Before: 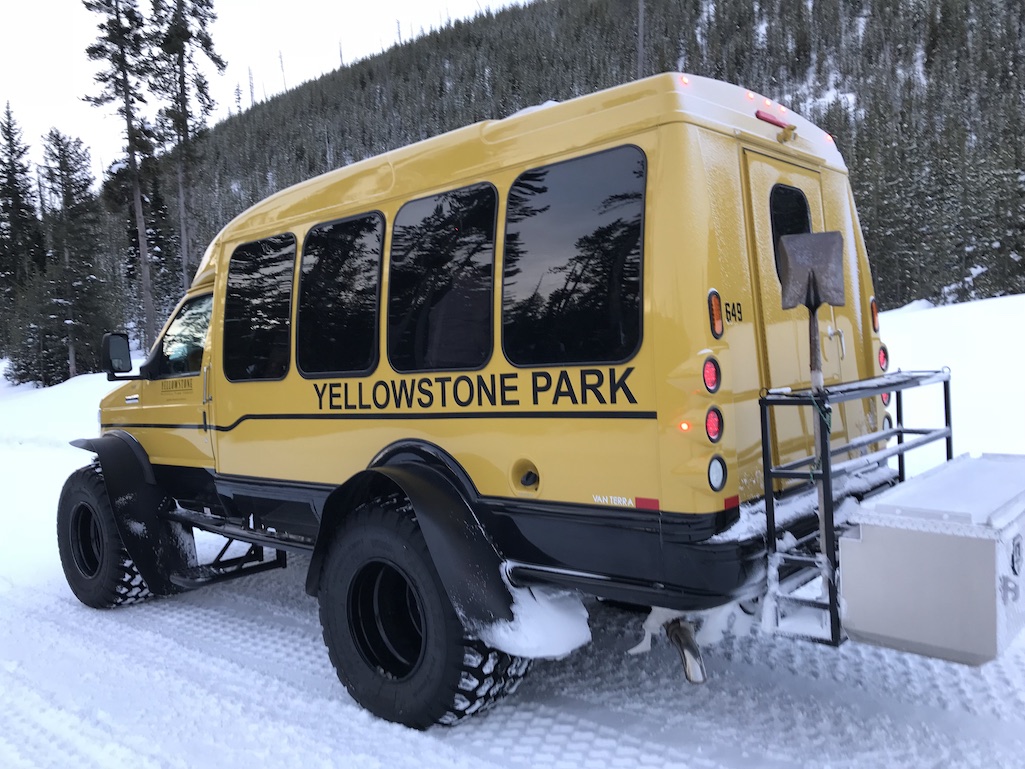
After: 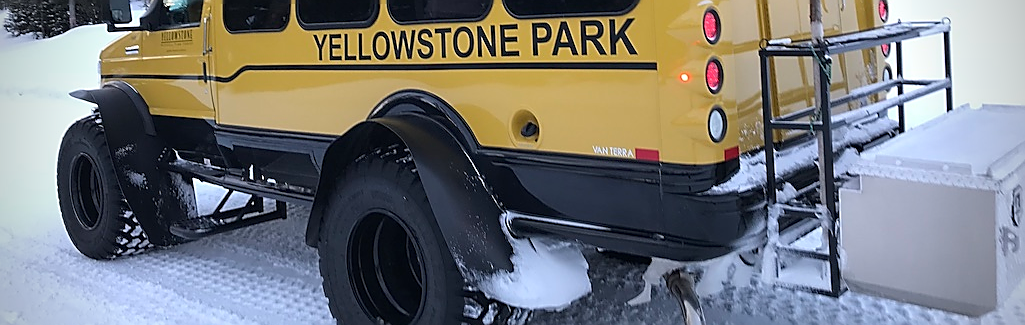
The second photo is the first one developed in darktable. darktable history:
crop: top 45.414%, bottom 12.257%
sharpen: radius 1.396, amount 1.244, threshold 0.702
vignetting: brightness -0.858
